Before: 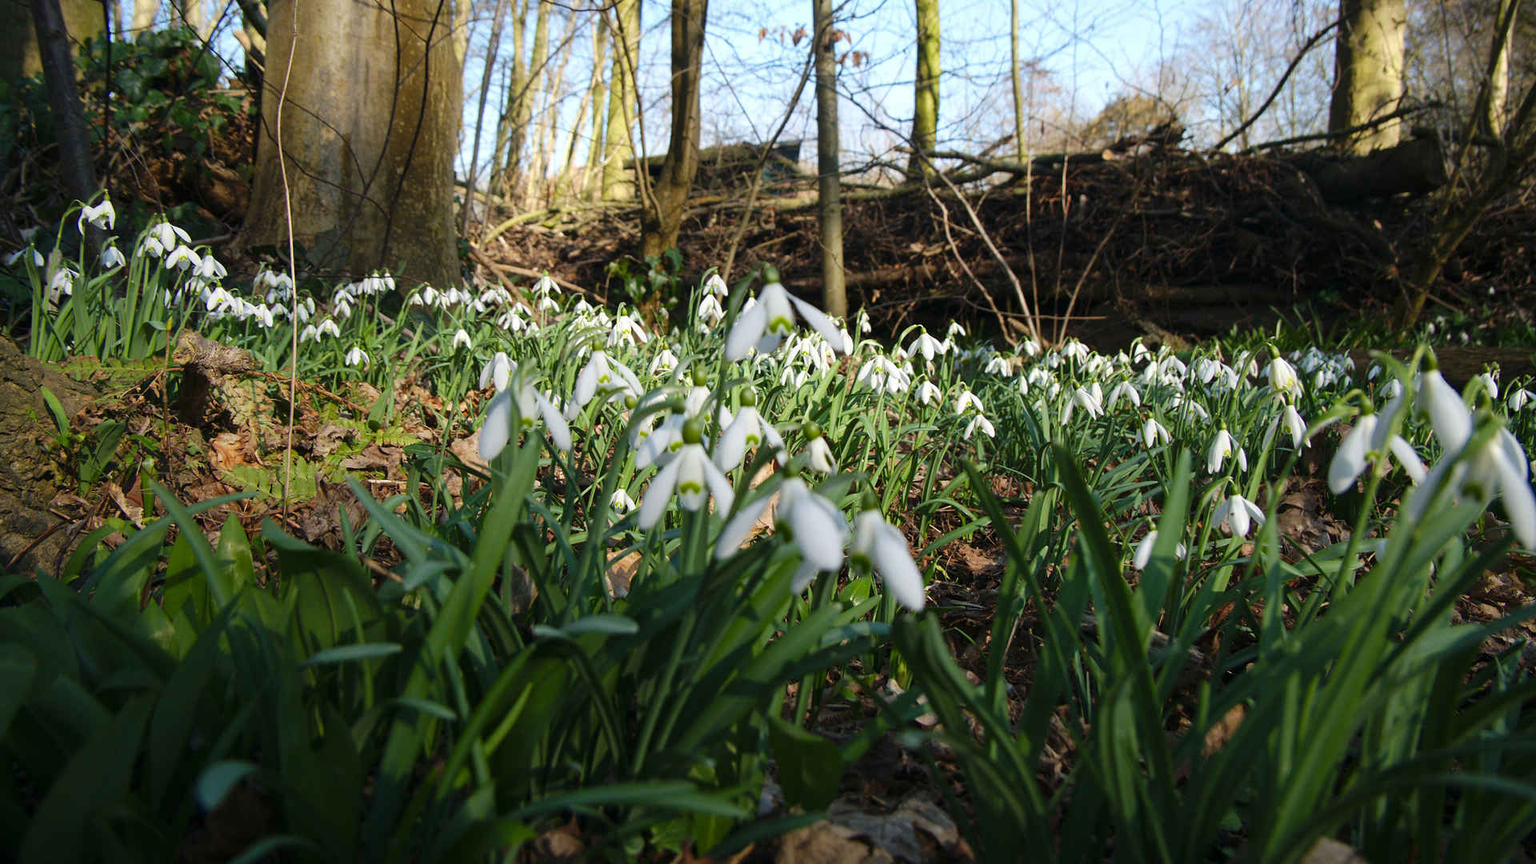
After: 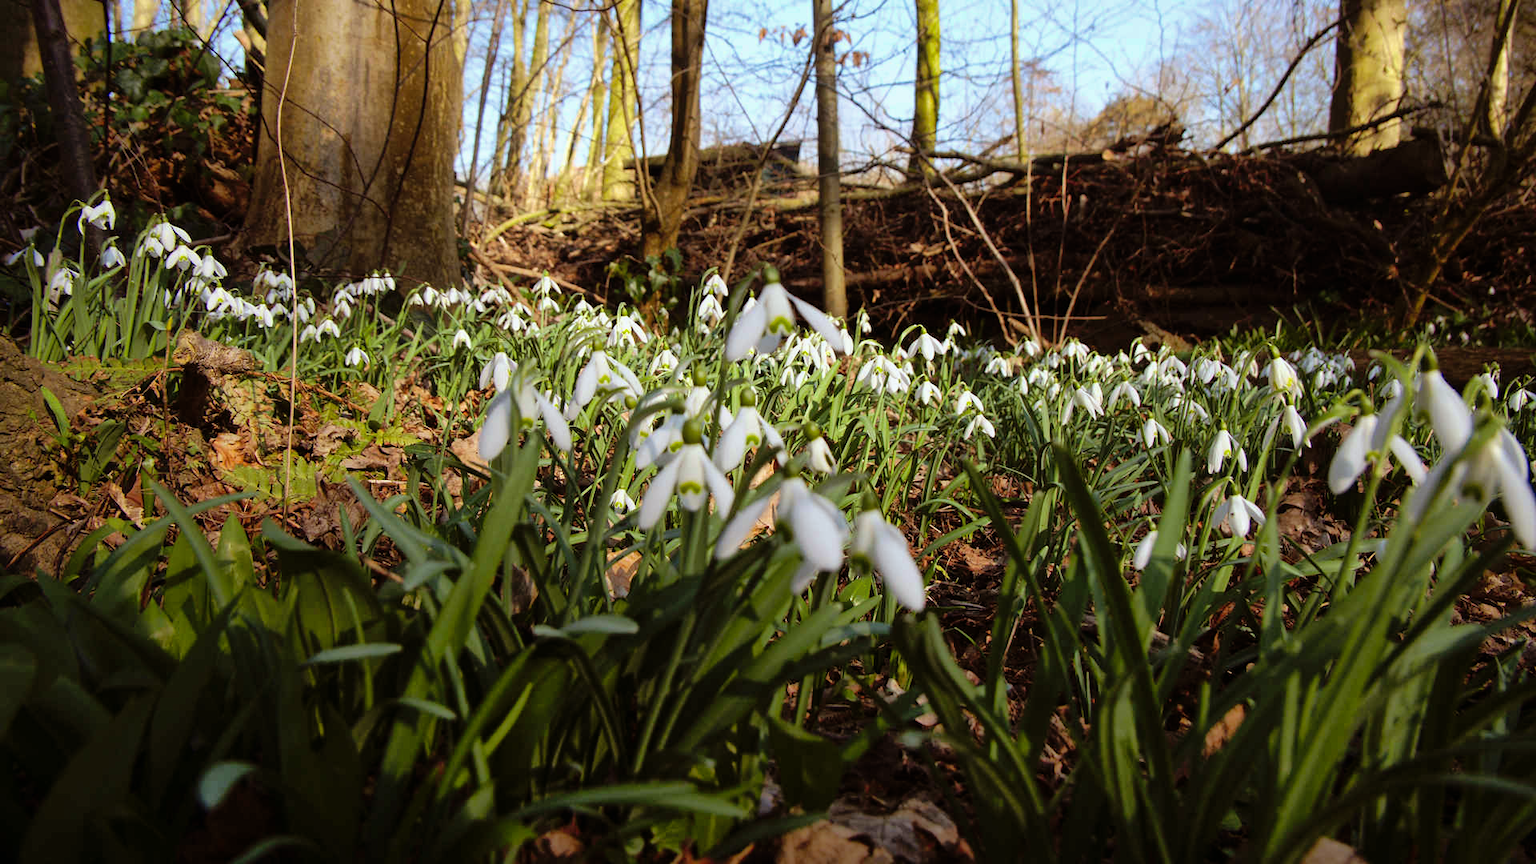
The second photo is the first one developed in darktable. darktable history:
rgb levels: mode RGB, independent channels, levels [[0, 0.5, 1], [0, 0.521, 1], [0, 0.536, 1]]
tone equalizer: -8 EV -0.417 EV, -7 EV -0.389 EV, -6 EV -0.333 EV, -5 EV -0.222 EV, -3 EV 0.222 EV, -2 EV 0.333 EV, -1 EV 0.389 EV, +0 EV 0.417 EV, edges refinement/feathering 500, mask exposure compensation -1.57 EV, preserve details no
filmic rgb: black relative exposure -11.35 EV, white relative exposure 3.22 EV, hardness 6.76, color science v6 (2022)
shadows and highlights: on, module defaults
